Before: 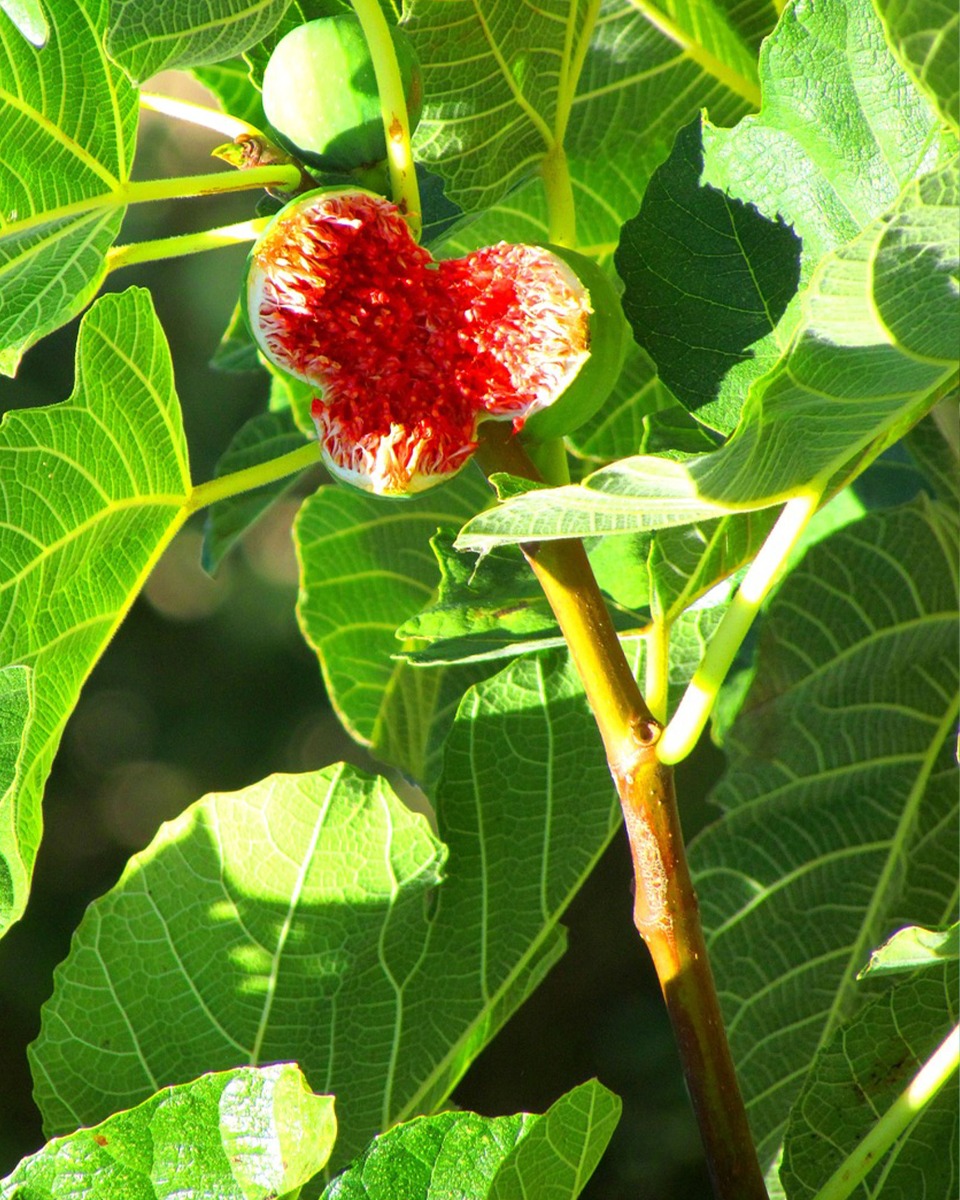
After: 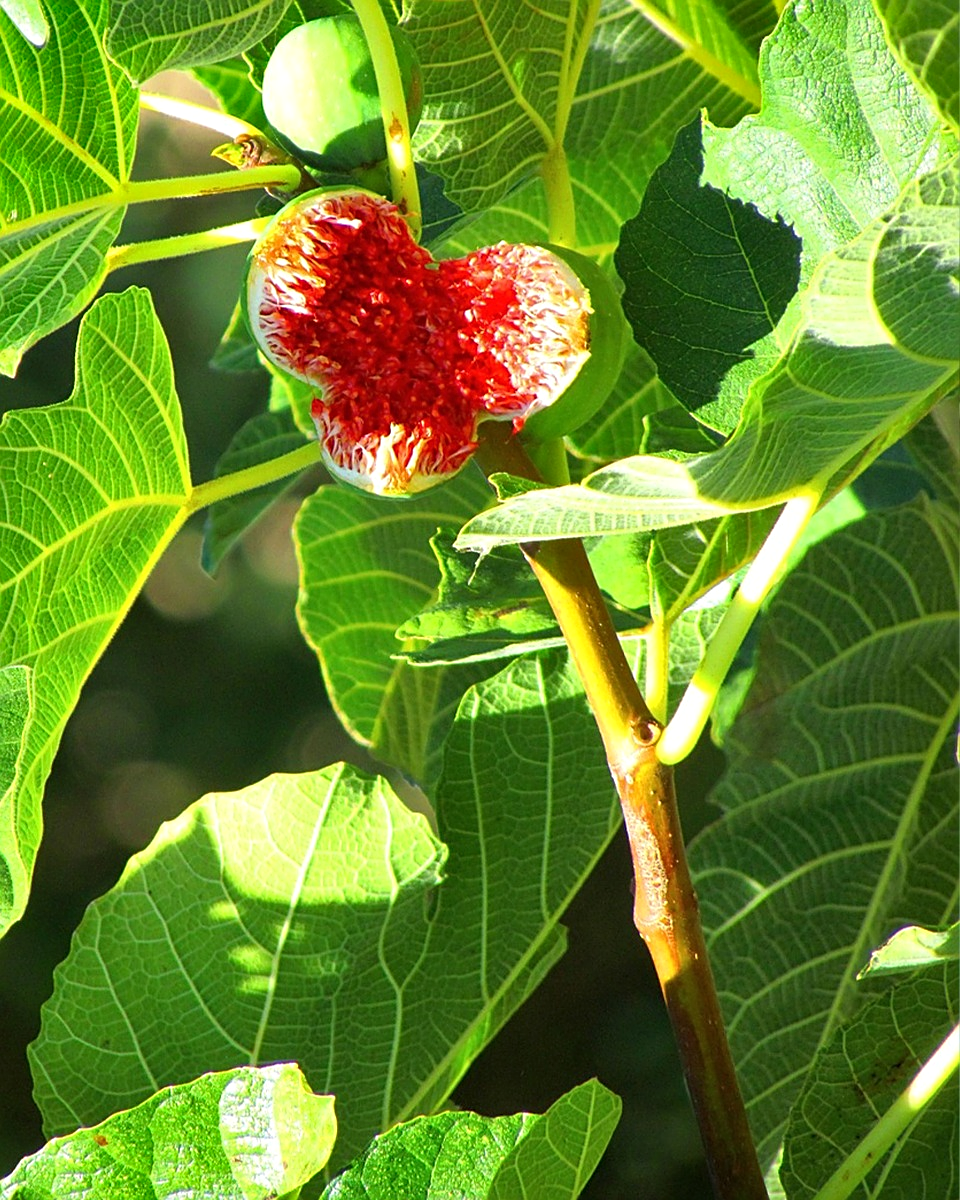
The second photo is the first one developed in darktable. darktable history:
shadows and highlights: shadows 12, white point adjustment 1.2, soften with gaussian
tone equalizer: on, module defaults
sharpen: on, module defaults
exposure: compensate highlight preservation false
